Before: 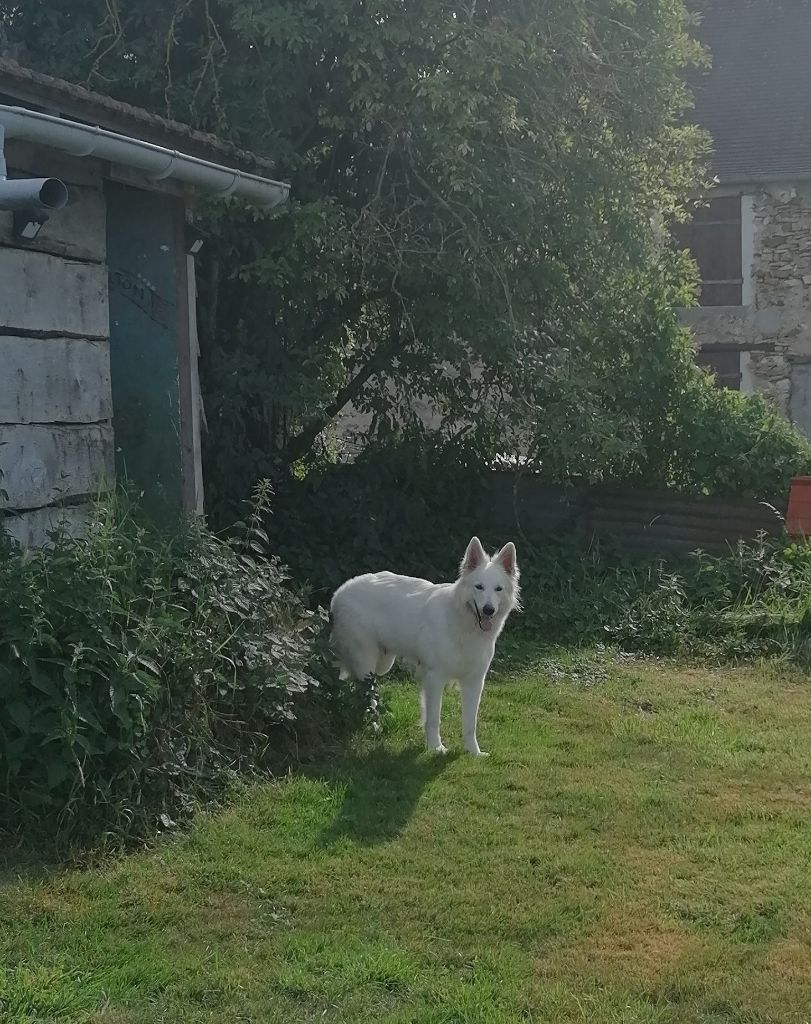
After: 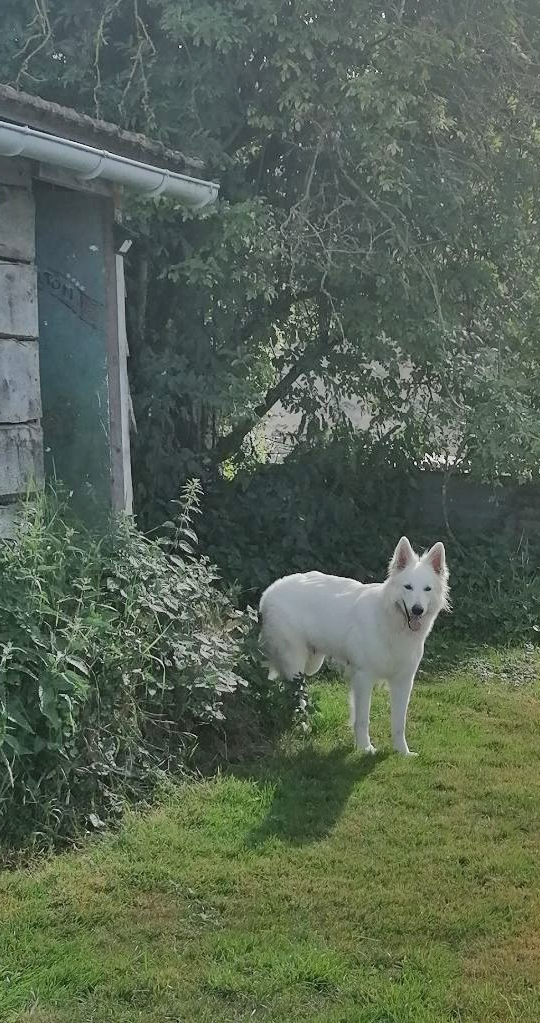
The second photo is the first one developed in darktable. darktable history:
shadows and highlights: shadows 75, highlights -25, soften with gaussian
crop and rotate: left 8.786%, right 24.548%
